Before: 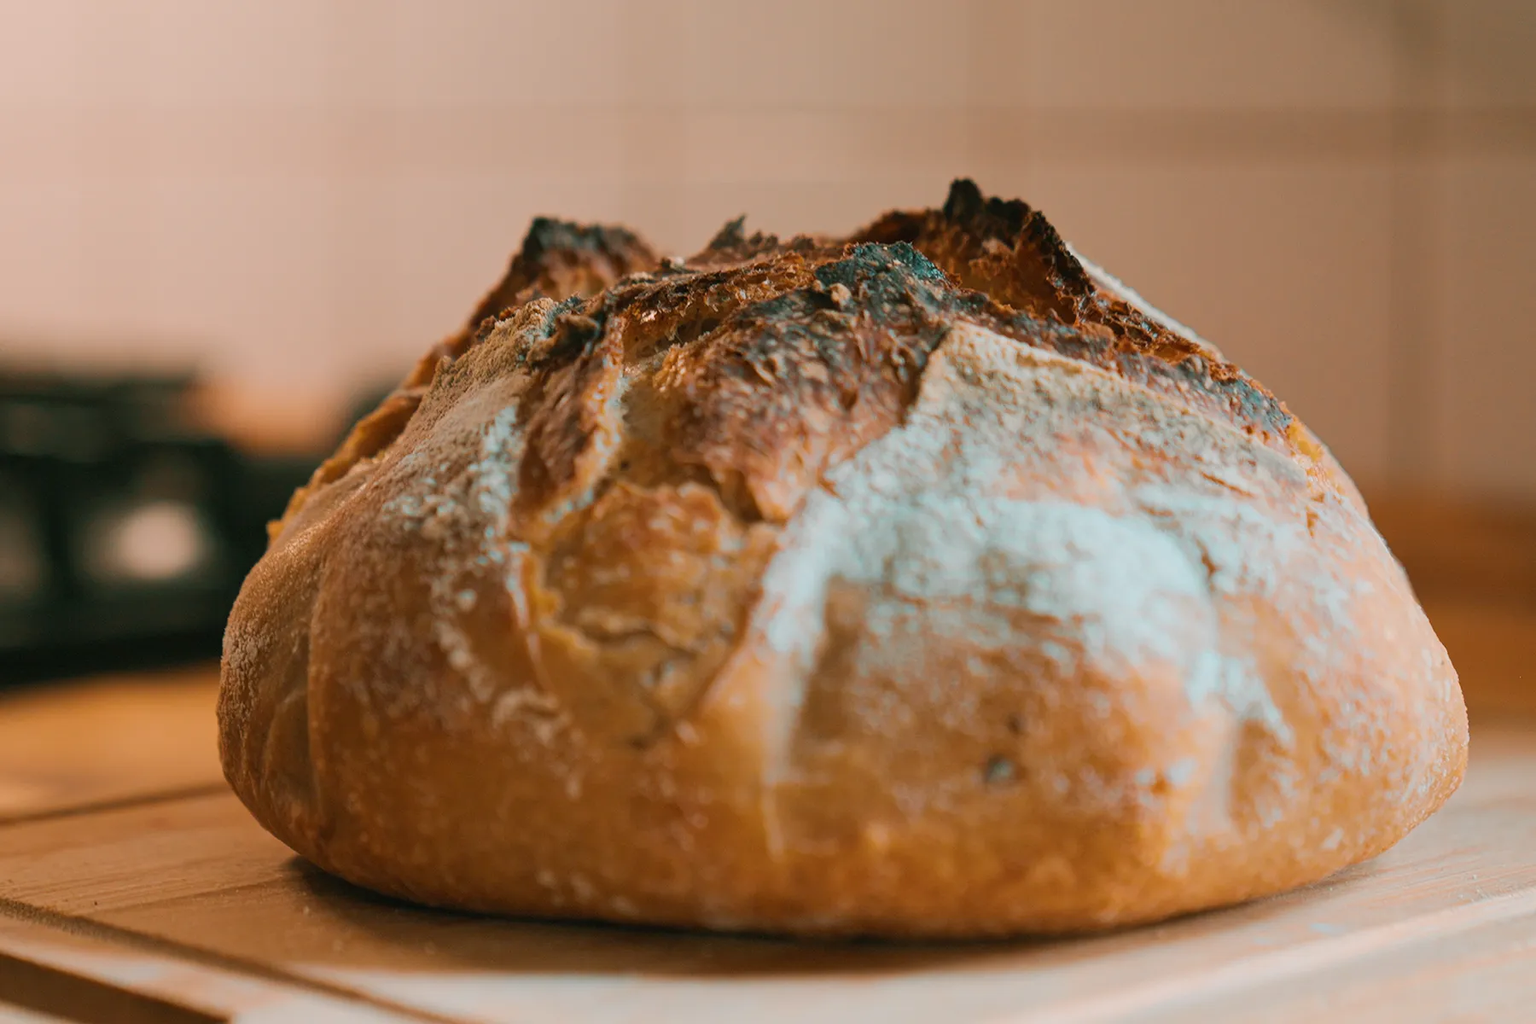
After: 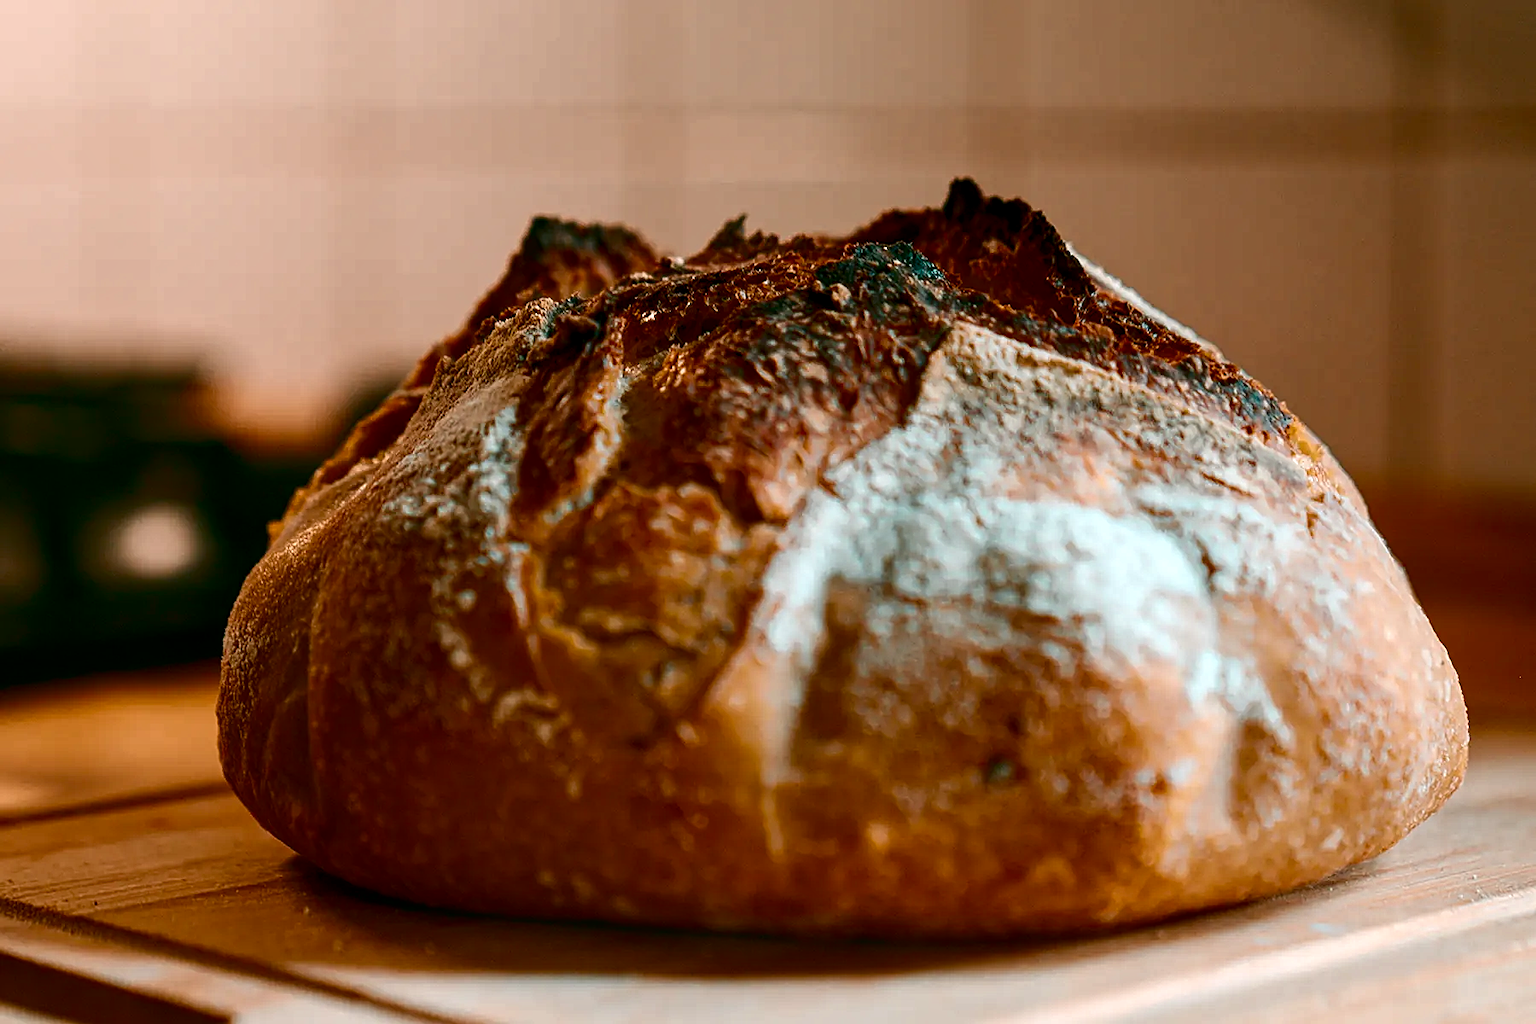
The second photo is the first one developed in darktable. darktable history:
color balance rgb: perceptual saturation grading › global saturation 20%, perceptual saturation grading › highlights -50.556%, perceptual saturation grading › shadows 30.955%, perceptual brilliance grading › global brilliance 15.159%, perceptual brilliance grading › shadows -34.961%, global vibrance 20%
sharpen: on, module defaults
local contrast: on, module defaults
contrast brightness saturation: contrast 0.101, brightness -0.261, saturation 0.138
